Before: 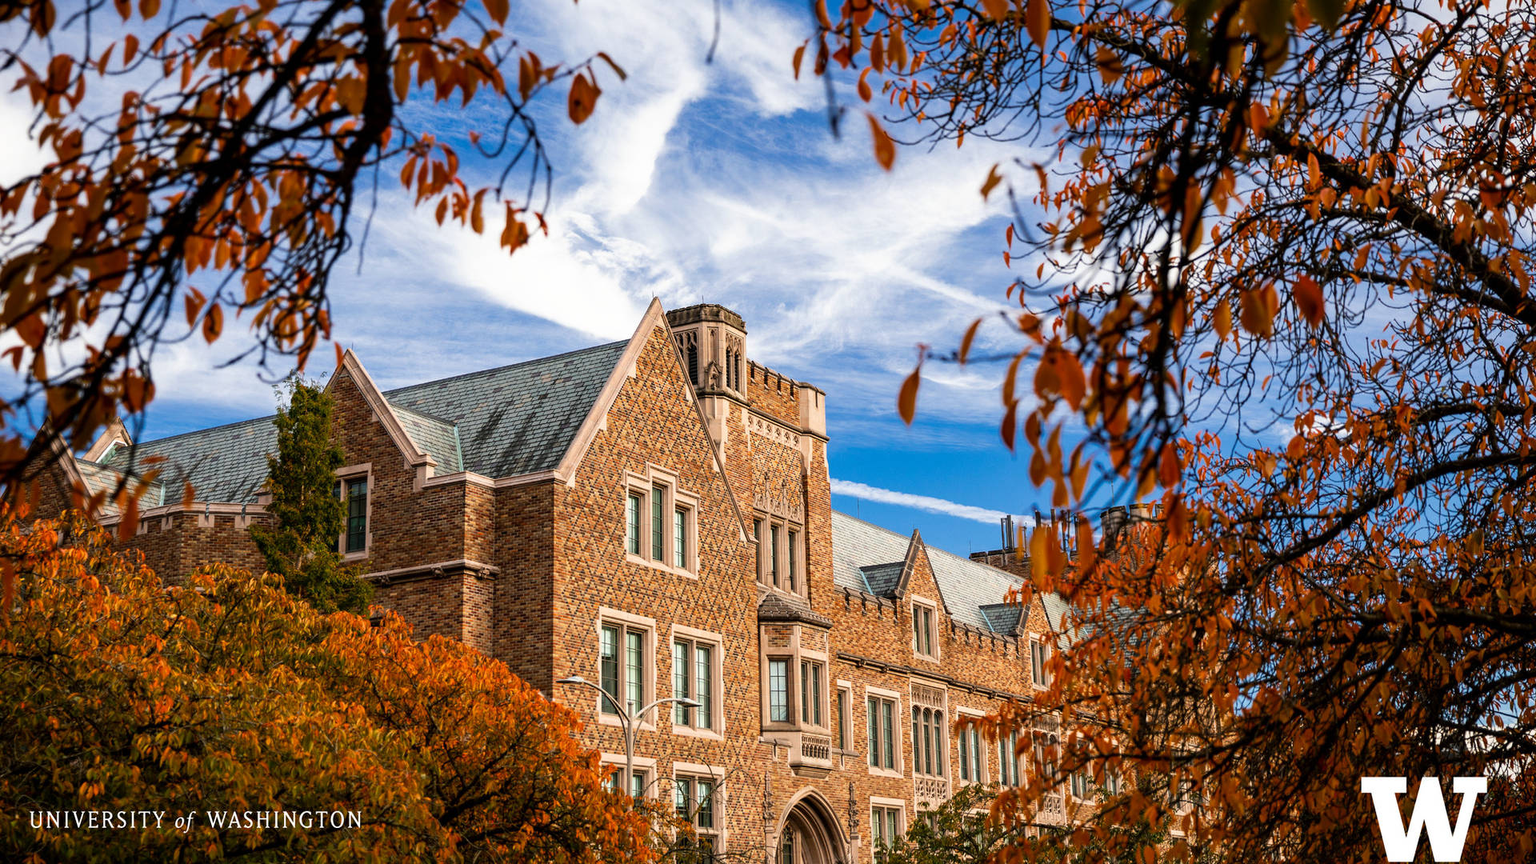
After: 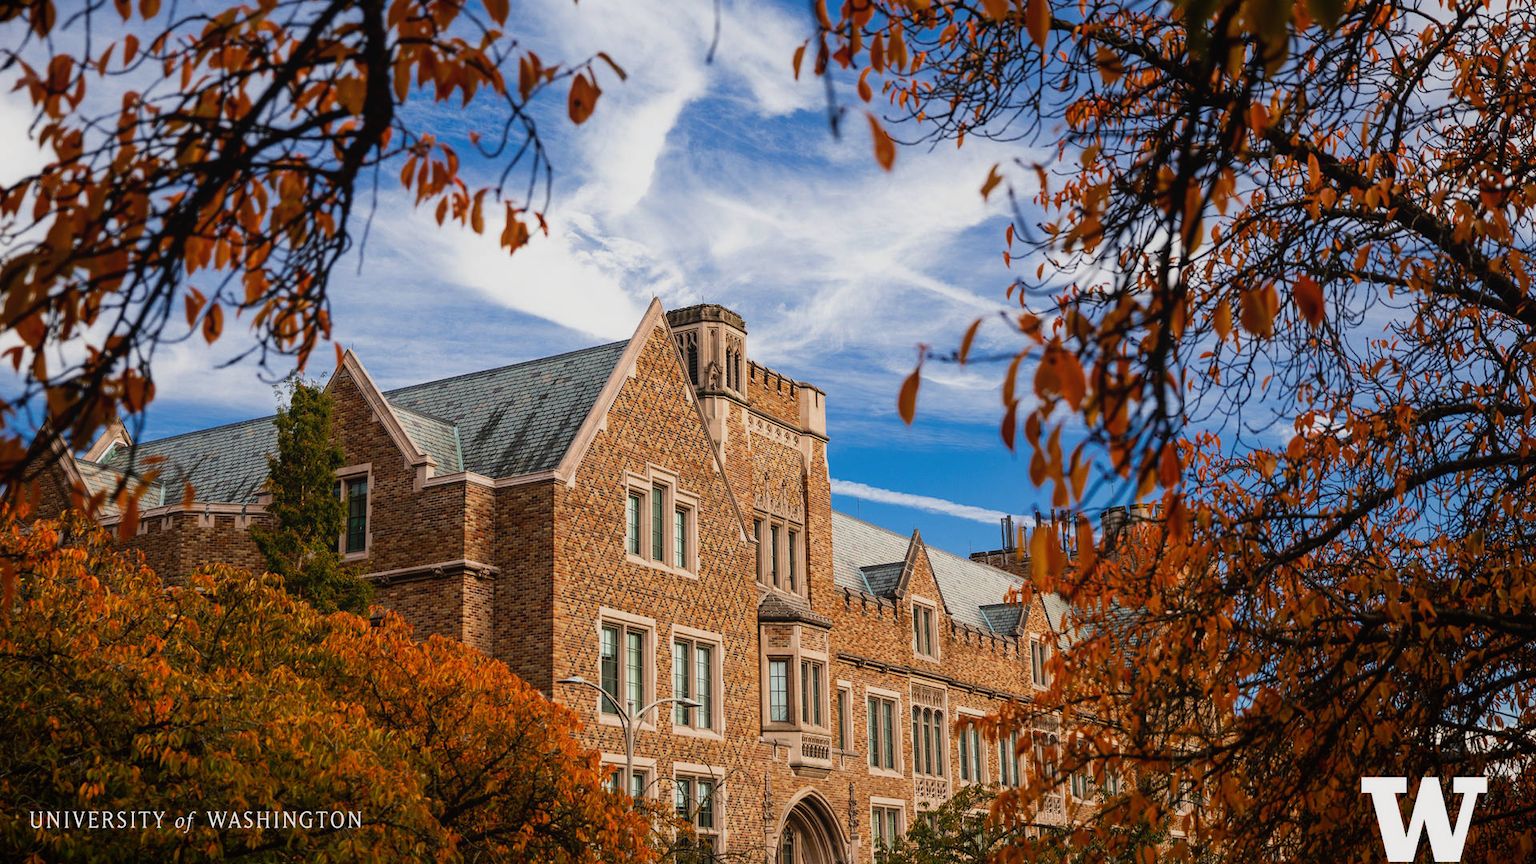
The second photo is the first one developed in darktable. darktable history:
color calibration: illuminant same as pipeline (D50), adaptation XYZ, x 0.346, y 0.357, temperature 5014.12 K
contrast equalizer: octaves 7, y [[0.6 ×6], [0.55 ×6], [0 ×6], [0 ×6], [0 ×6]], mix -0.191
exposure: exposure -0.289 EV, compensate highlight preservation false
